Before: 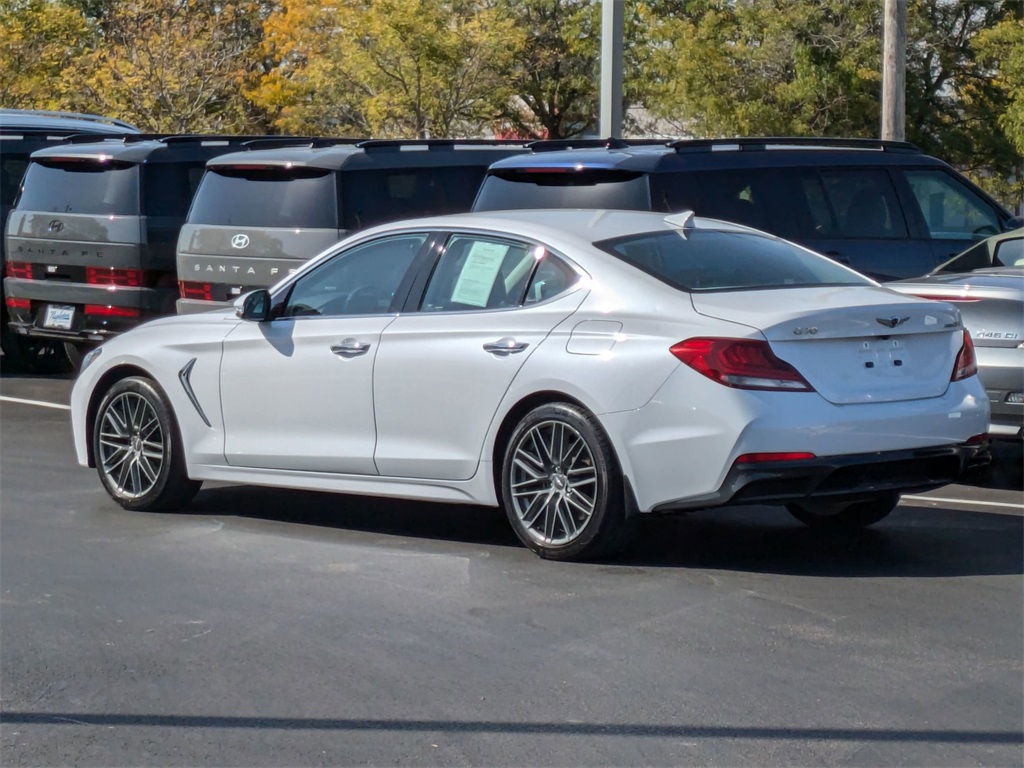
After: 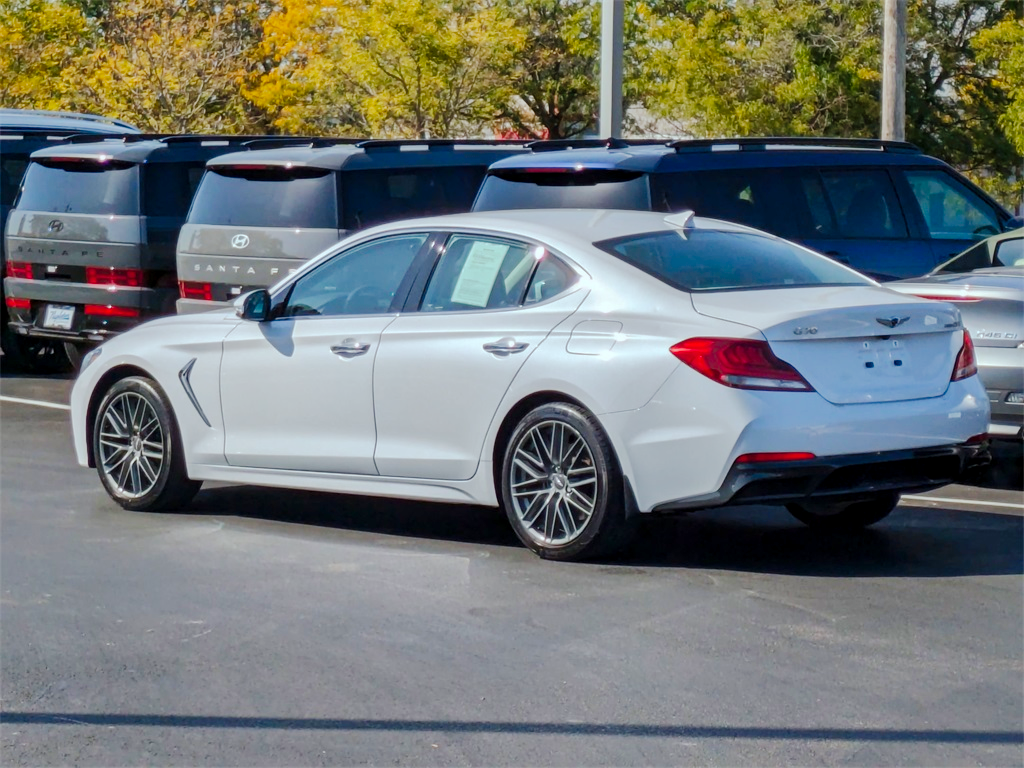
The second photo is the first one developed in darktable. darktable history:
color balance rgb: highlights gain › luminance 15.15%, highlights gain › chroma 3.883%, highlights gain › hue 212.66°, shadows fall-off 298.842%, white fulcrum 1.99 EV, highlights fall-off 299.934%, perceptual saturation grading › global saturation 10.101%, mask middle-gray fulcrum 99.69%, global vibrance 20%, contrast gray fulcrum 38.392%
tone curve: curves: ch0 [(0.014, 0) (0.13, 0.09) (0.227, 0.211) (0.346, 0.388) (0.499, 0.598) (0.662, 0.76) (0.795, 0.846) (1, 0.969)]; ch1 [(0, 0) (0.366, 0.367) (0.447, 0.417) (0.473, 0.484) (0.504, 0.502) (0.525, 0.518) (0.564, 0.548) (0.639, 0.643) (1, 1)]; ch2 [(0, 0) (0.333, 0.346) (0.375, 0.375) (0.424, 0.43) (0.476, 0.498) (0.496, 0.505) (0.517, 0.515) (0.542, 0.564) (0.583, 0.6) (0.64, 0.622) (0.723, 0.676) (1, 1)], preserve colors none
shadows and highlights: on, module defaults
